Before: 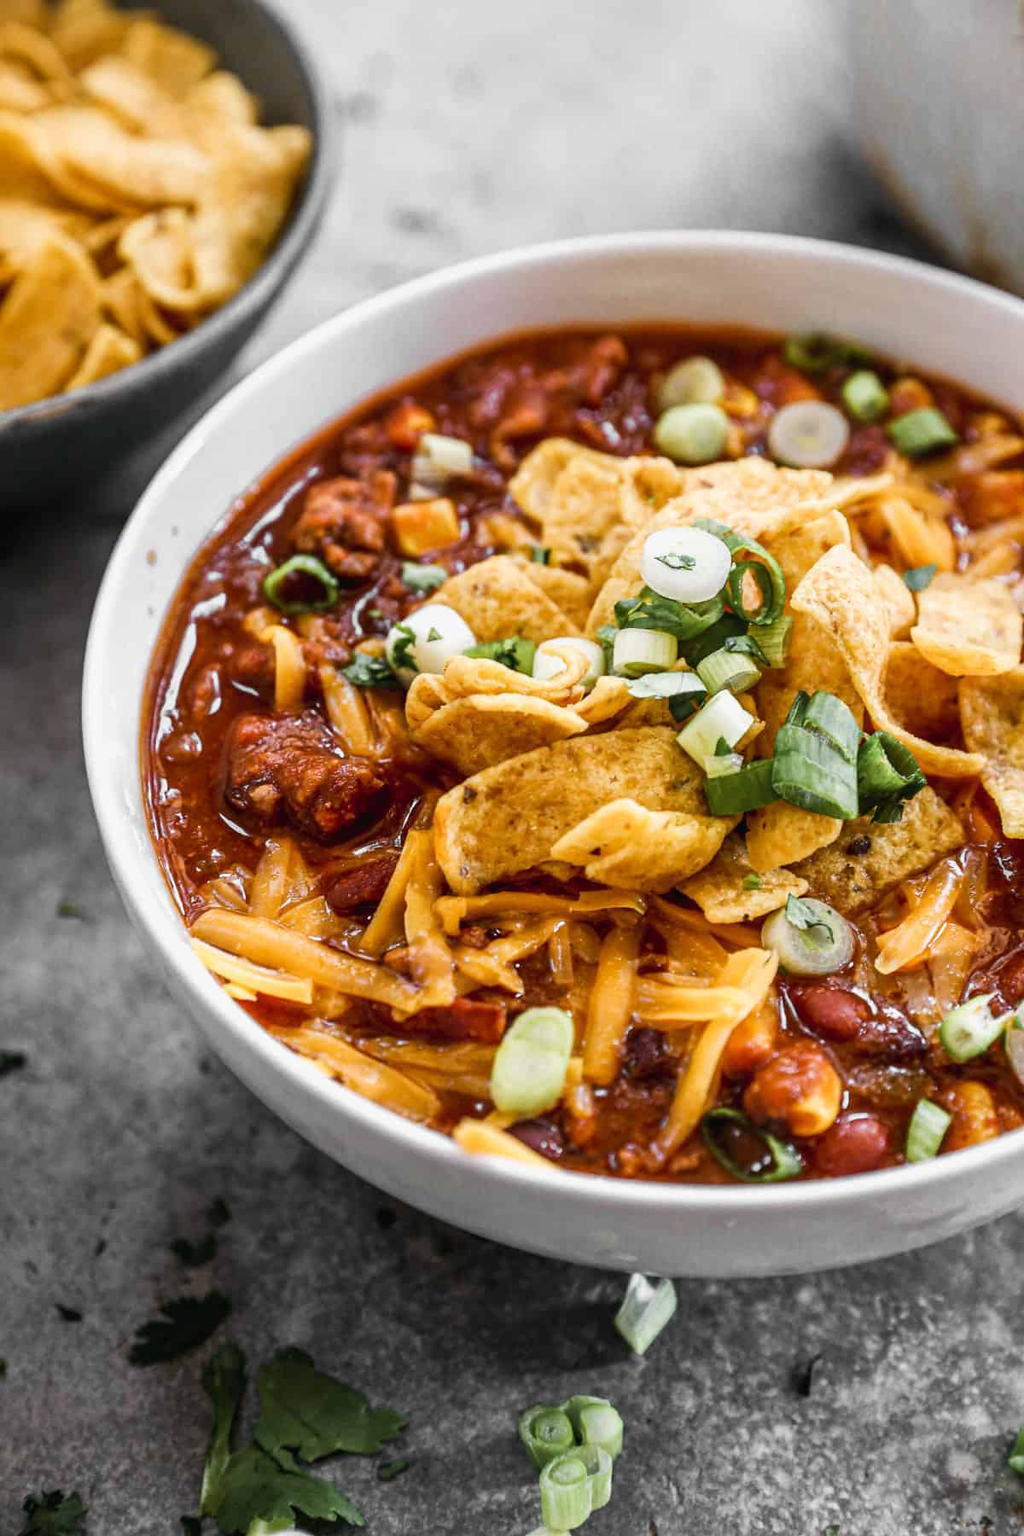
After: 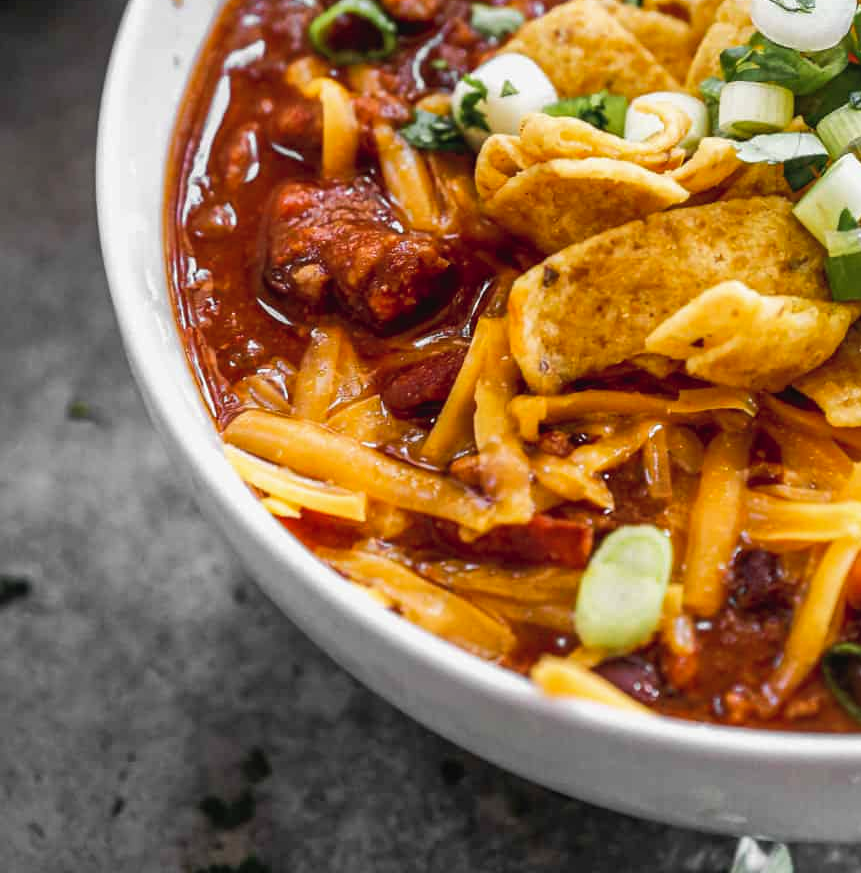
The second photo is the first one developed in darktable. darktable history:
crop: top 36.407%, right 28.215%, bottom 15.076%
shadows and highlights: on, module defaults
tone curve: curves: ch0 [(0, 0) (0.003, 0.01) (0.011, 0.015) (0.025, 0.023) (0.044, 0.037) (0.069, 0.055) (0.1, 0.08) (0.136, 0.114) (0.177, 0.155) (0.224, 0.201) (0.277, 0.254) (0.335, 0.319) (0.399, 0.387) (0.468, 0.459) (0.543, 0.544) (0.623, 0.634) (0.709, 0.731) (0.801, 0.827) (0.898, 0.921) (1, 1)], preserve colors none
